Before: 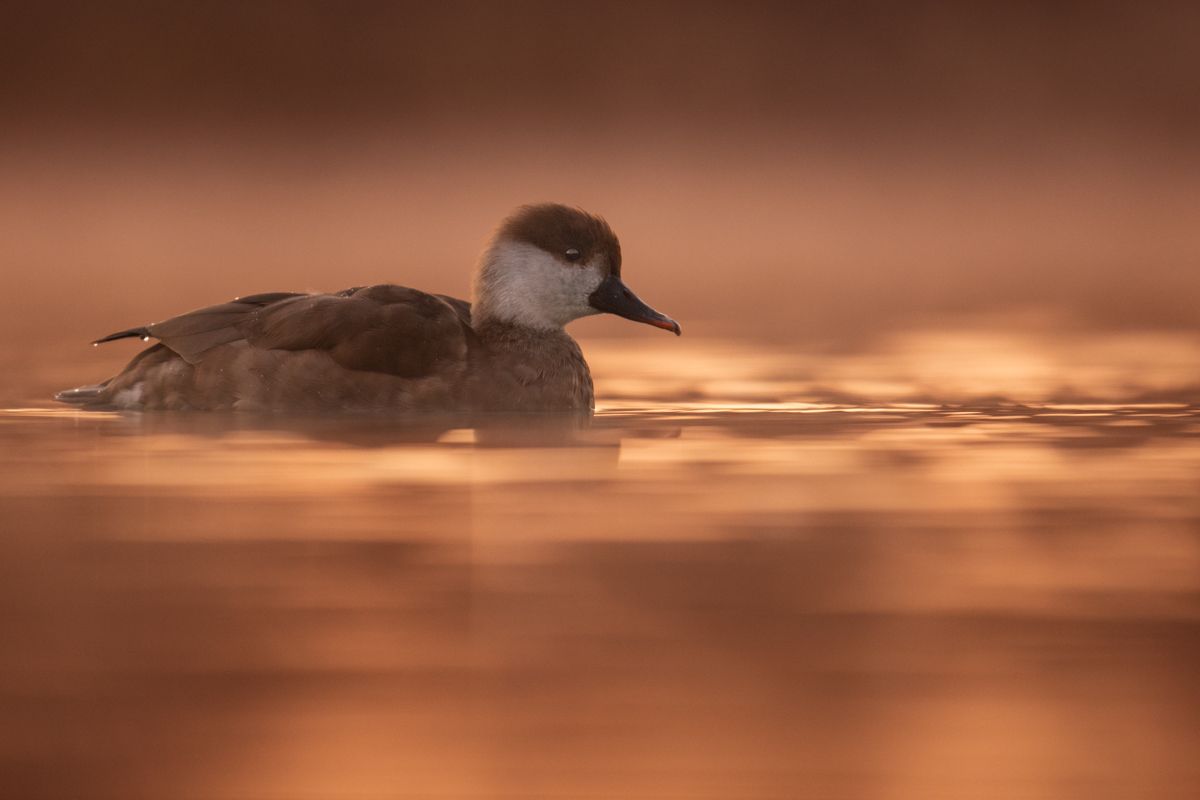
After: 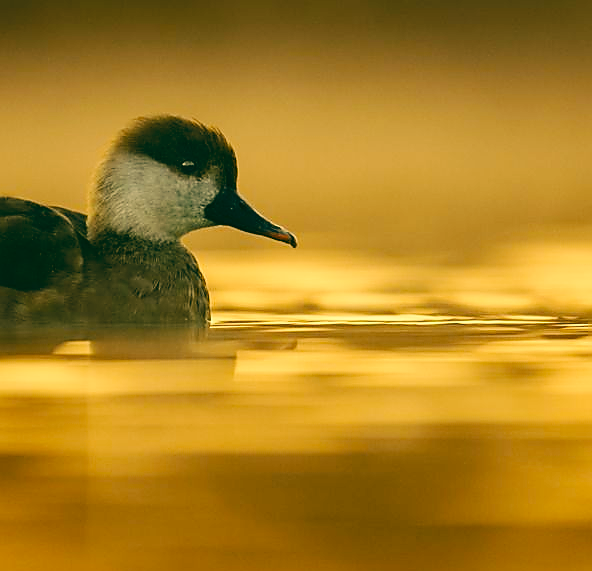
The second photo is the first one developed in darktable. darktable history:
base curve: curves: ch0 [(0, 0) (0.036, 0.025) (0.121, 0.166) (0.206, 0.329) (0.605, 0.79) (1, 1)], preserve colors none
color correction: highlights a* 2.12, highlights b* 34.6, shadows a* -36.98, shadows b* -5.79
sharpen: radius 1.358, amount 1.257, threshold 0.658
crop: left 32.081%, top 11.006%, right 18.566%, bottom 17.498%
